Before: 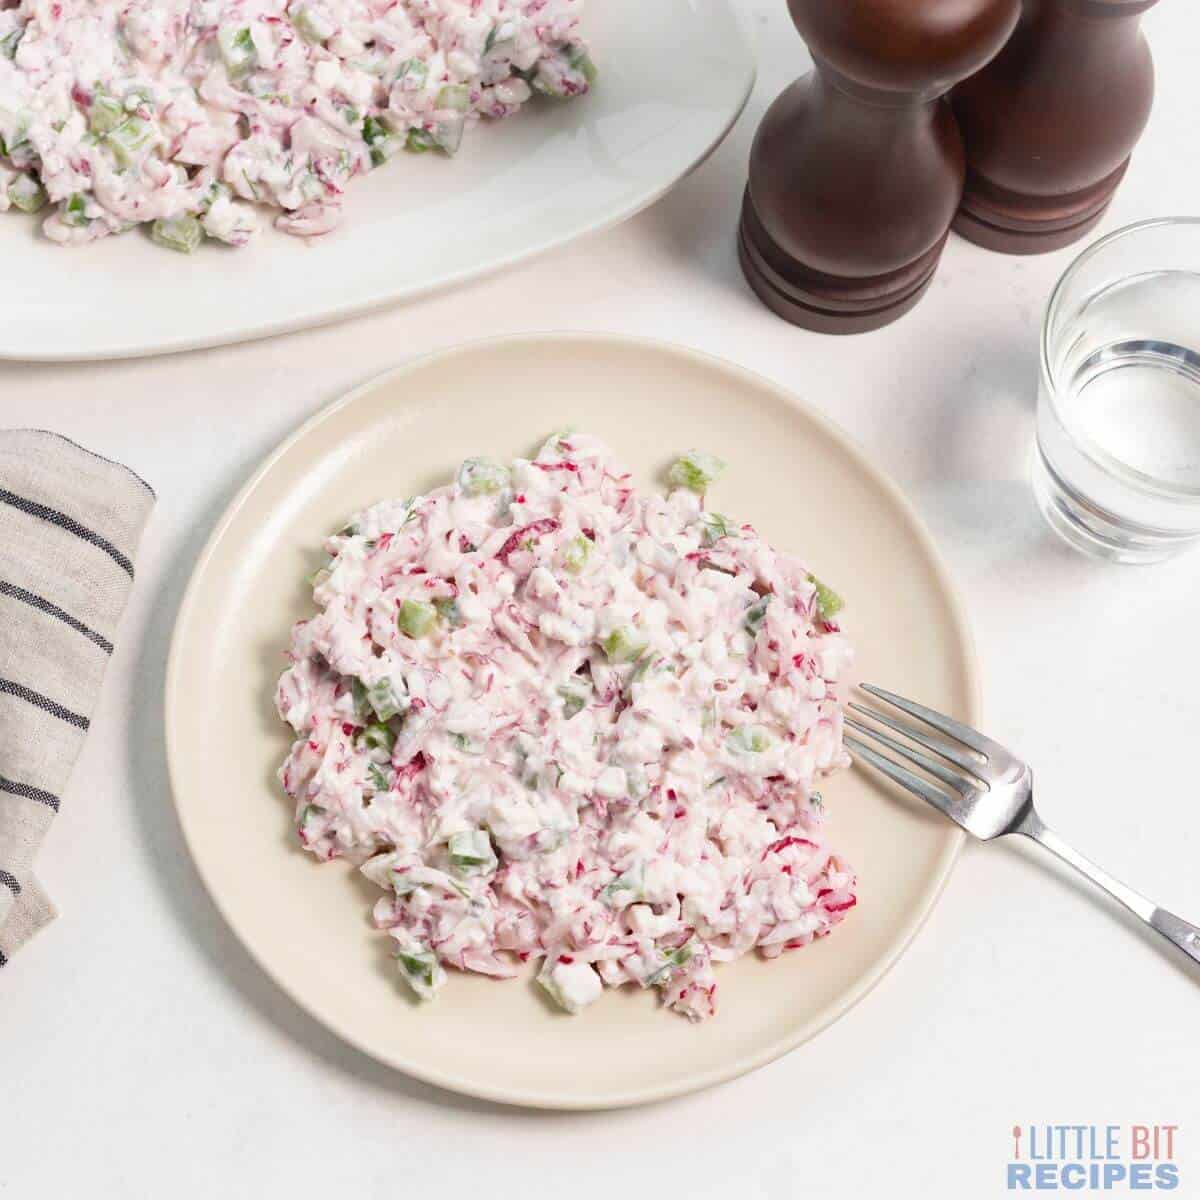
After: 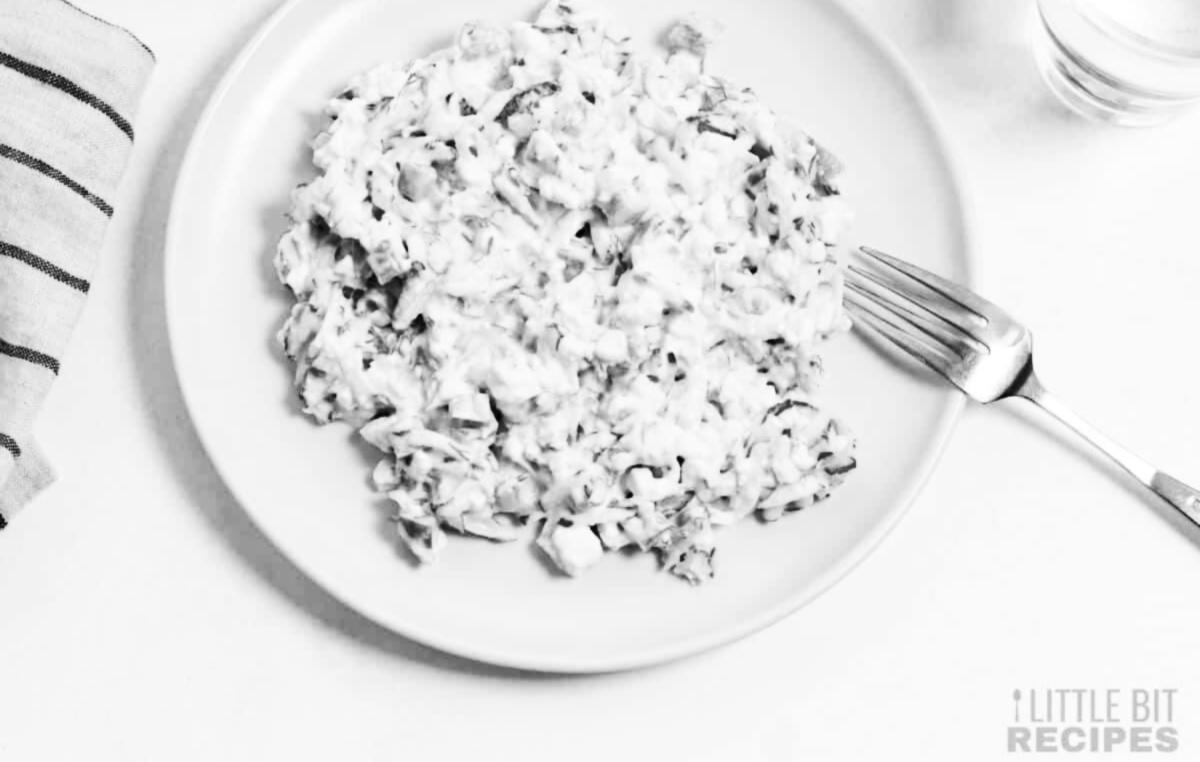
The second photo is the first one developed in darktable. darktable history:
crop and rotate: top 36.435%
haze removal: strength 0.29, distance 0.25, compatibility mode true, adaptive false
exposure: black level correction 0.004, exposure 0.014 EV, compensate highlight preservation false
lowpass: radius 0.76, contrast 1.56, saturation 0, unbound 0
